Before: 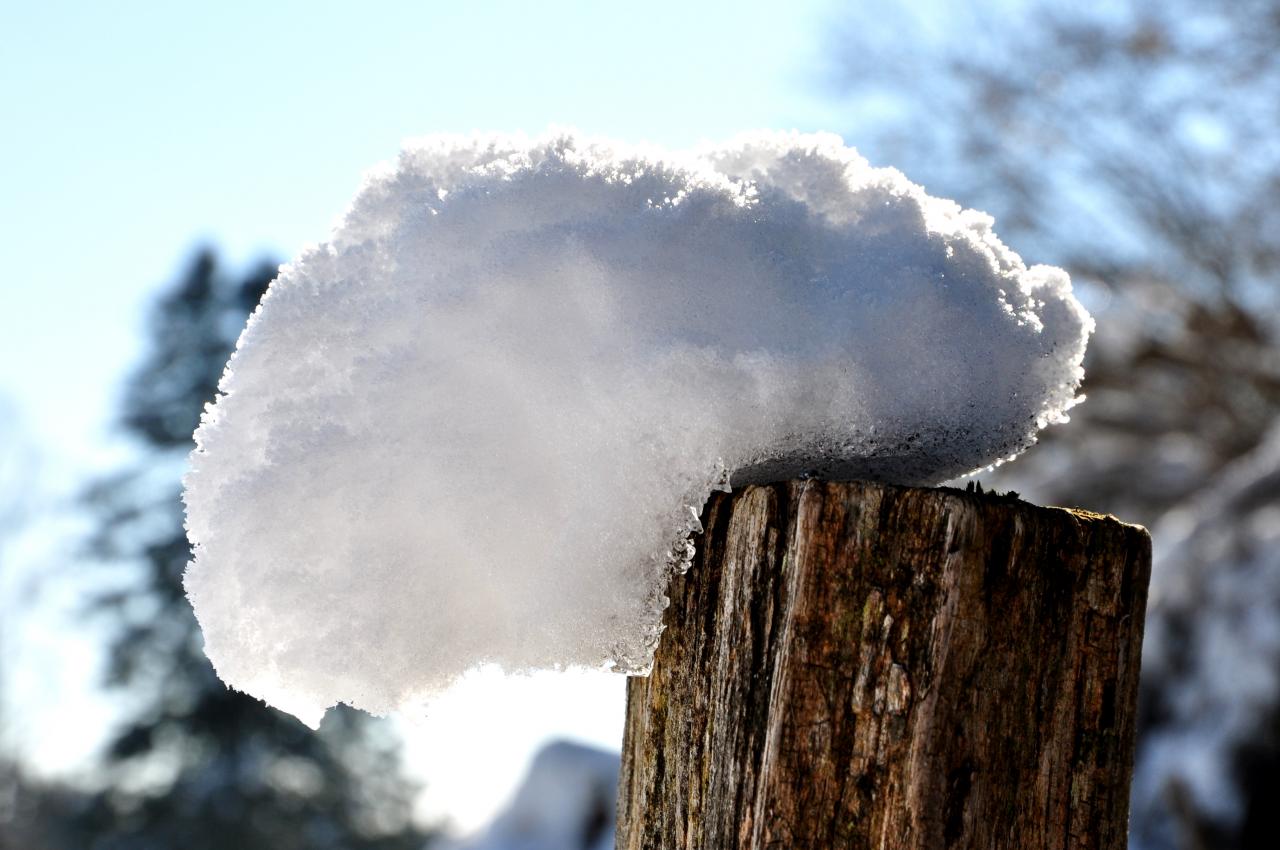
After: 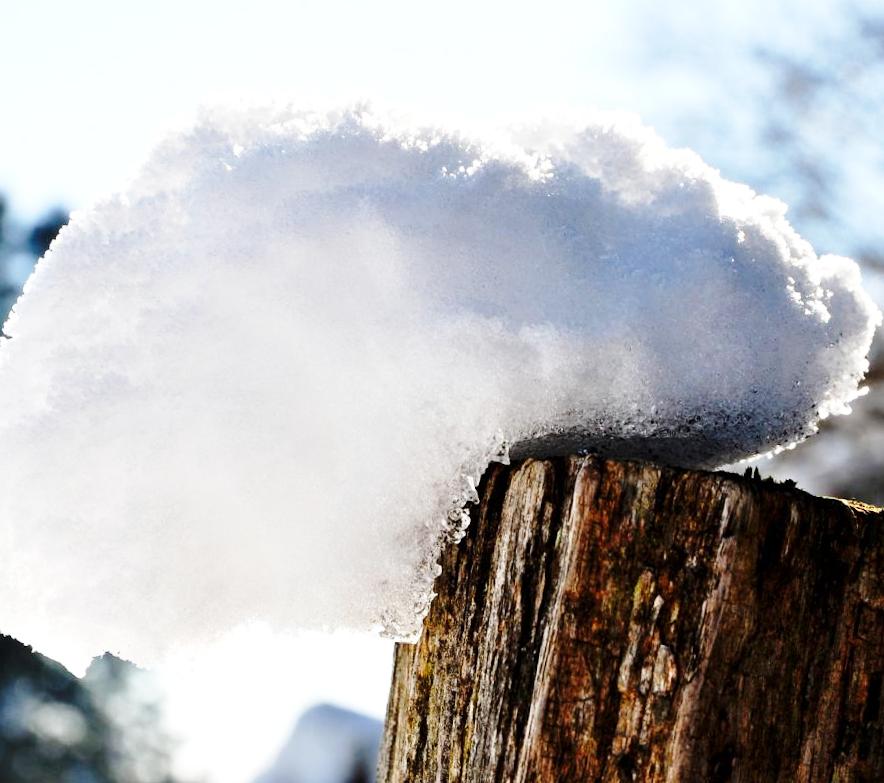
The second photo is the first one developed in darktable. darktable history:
base curve: curves: ch0 [(0, 0) (0.028, 0.03) (0.121, 0.232) (0.46, 0.748) (0.859, 0.968) (1, 1)], preserve colors none
crop and rotate: angle -3.27°, left 14.277%, top 0.028%, right 10.766%, bottom 0.028%
